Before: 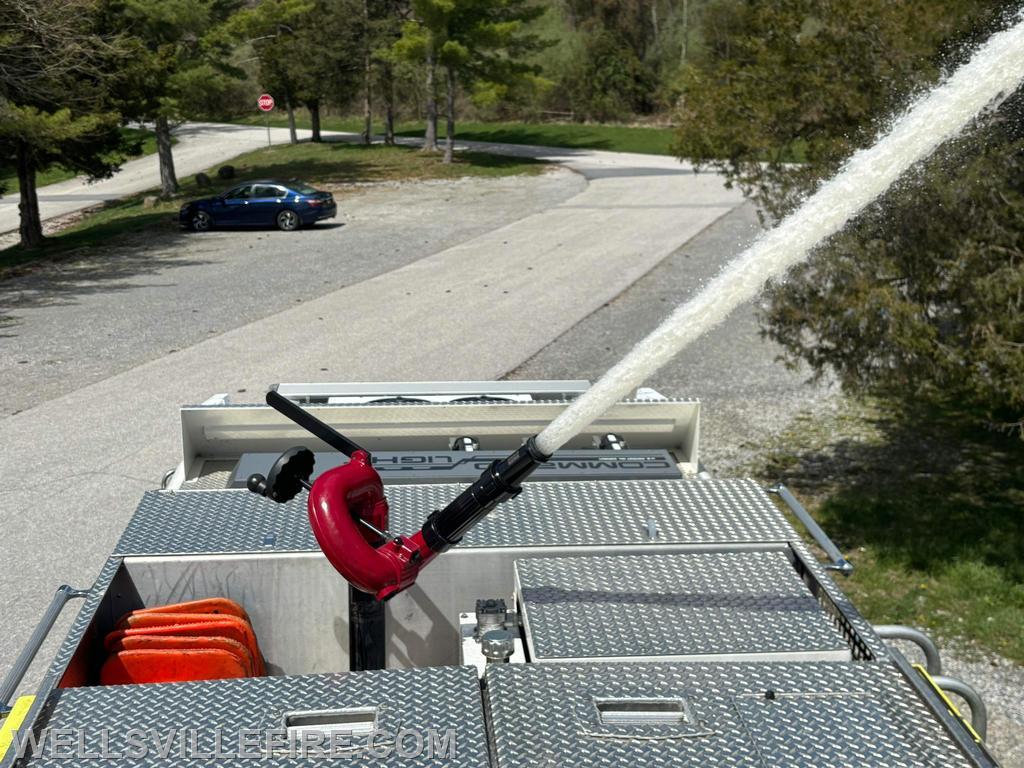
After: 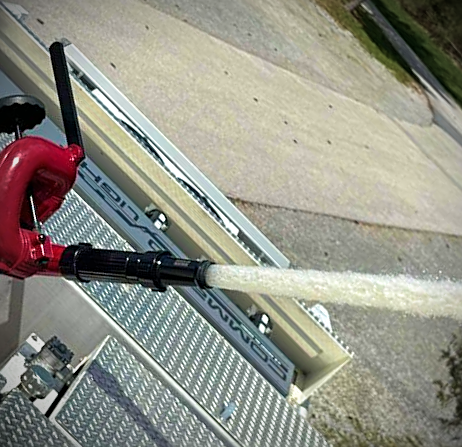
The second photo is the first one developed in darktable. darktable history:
crop and rotate: angle -45.69°, top 16.332%, right 0.865%, bottom 11.634%
vignetting: fall-off start 81.04%, fall-off radius 61.99%, brightness -0.852, automatic ratio true, width/height ratio 1.423
sharpen: on, module defaults
velvia: strength 66.95%, mid-tones bias 0.971
